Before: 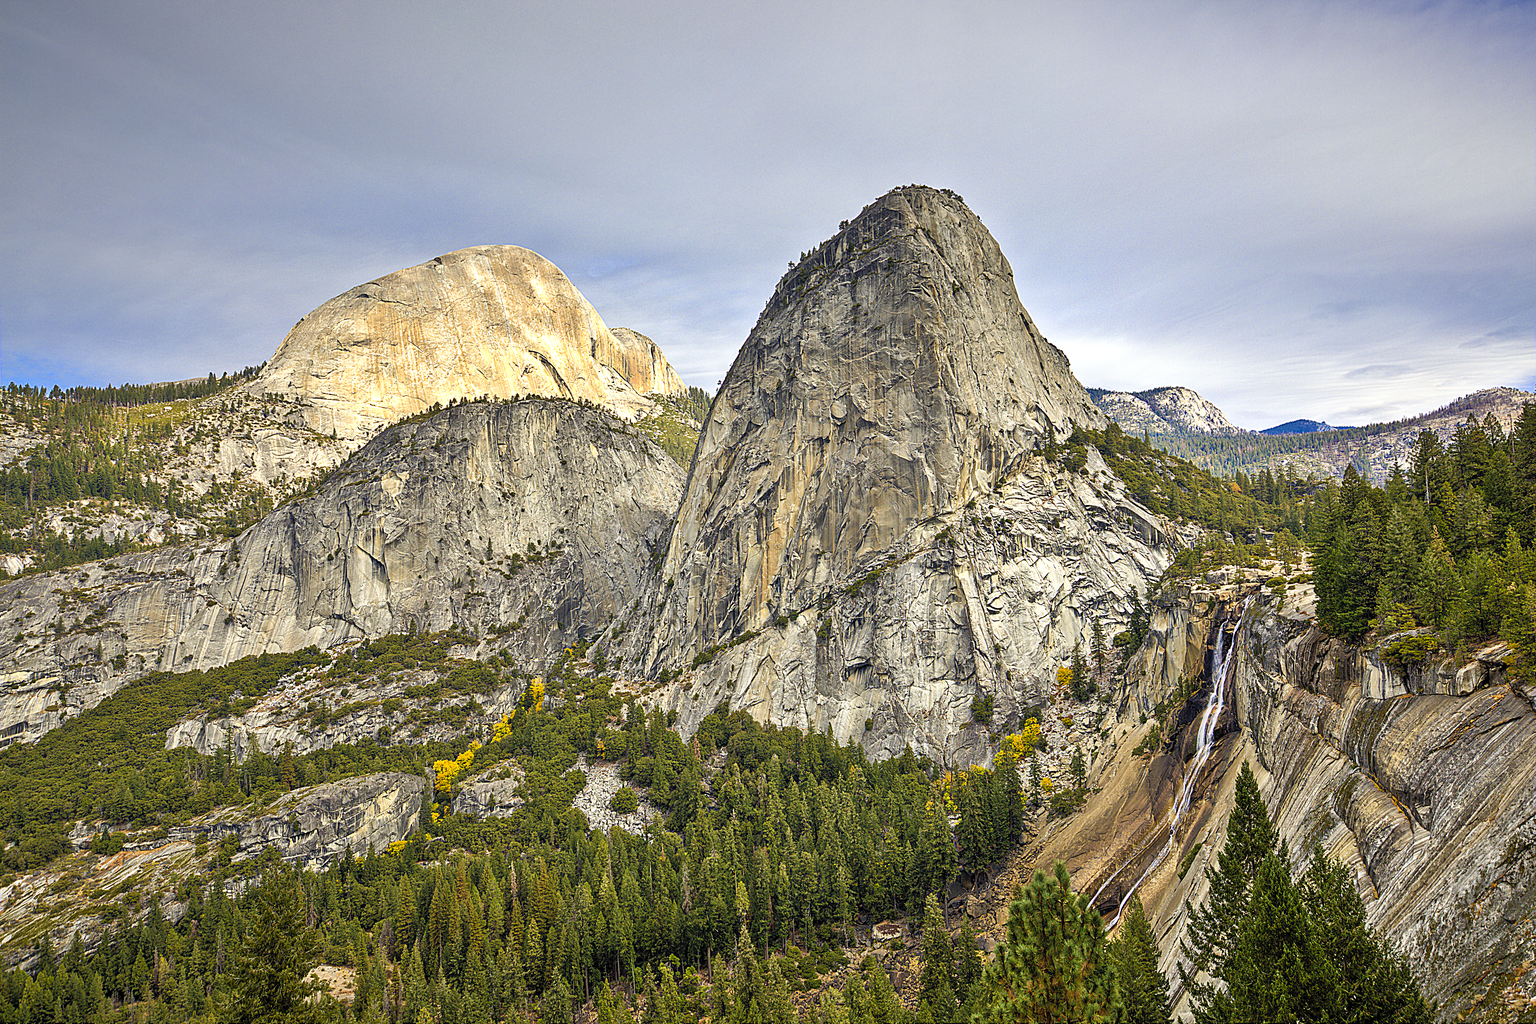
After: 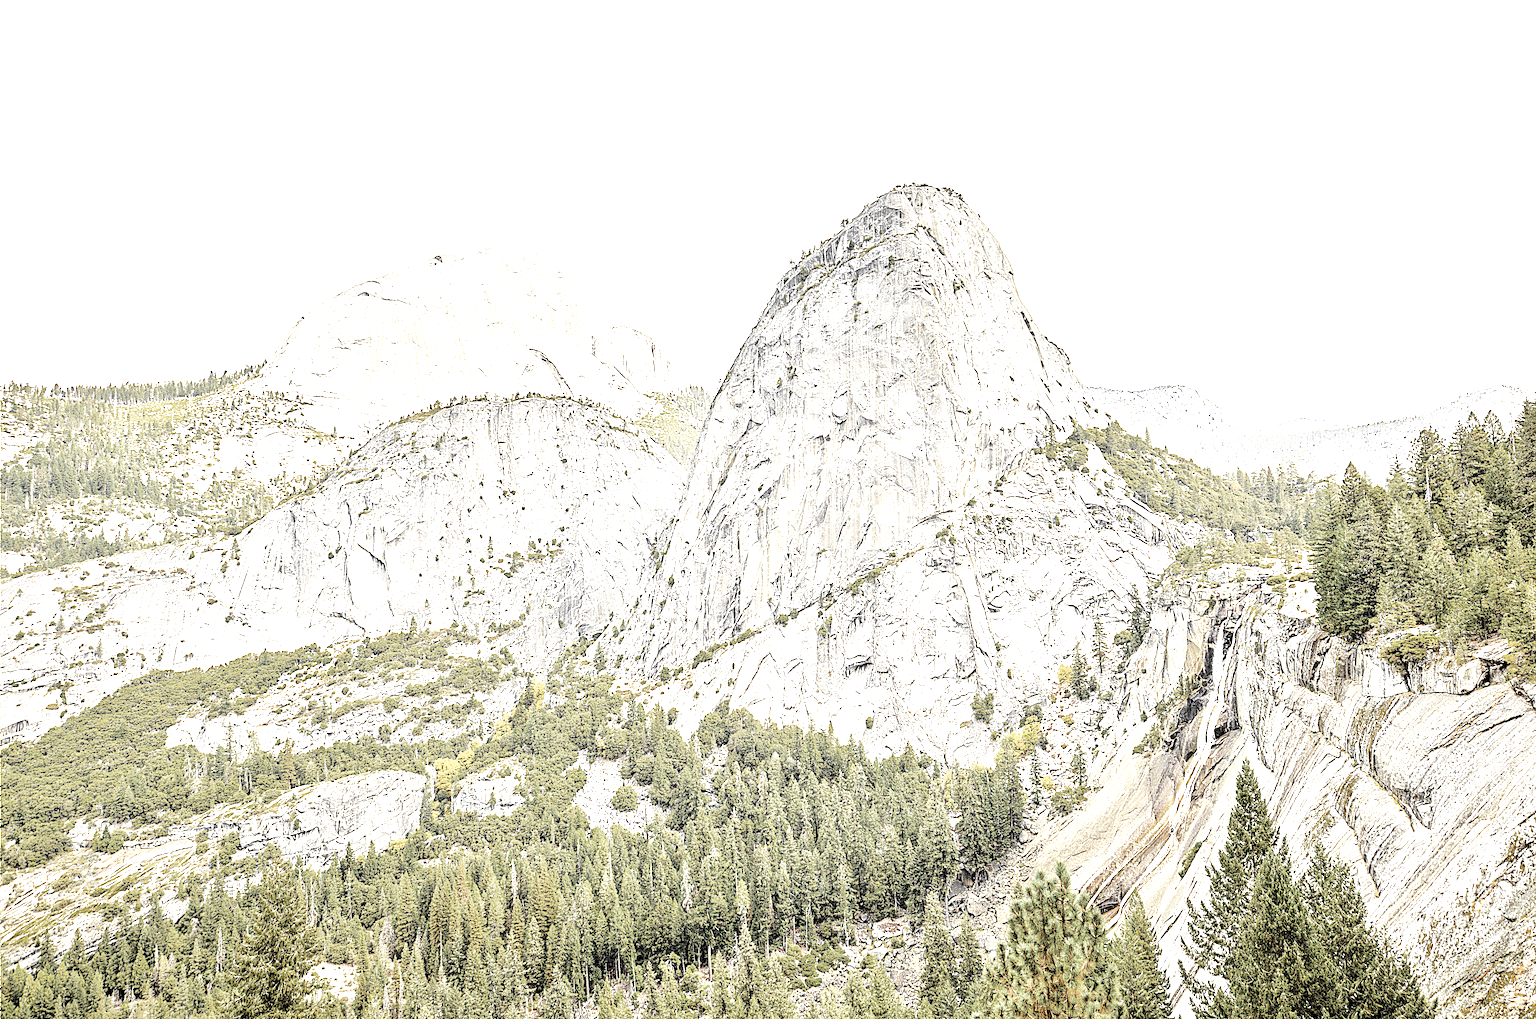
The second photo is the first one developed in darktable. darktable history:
base curve: curves: ch0 [(0, 0) (0.04, 0.03) (0.133, 0.232) (0.448, 0.748) (0.843, 0.968) (1, 1)], preserve colors none
exposure: black level correction 0.001, exposure 1.652 EV, compensate exposure bias true, compensate highlight preservation false
color zones: curves: ch0 [(0, 0.613) (0.01, 0.613) (0.245, 0.448) (0.498, 0.529) (0.642, 0.665) (0.879, 0.777) (0.99, 0.613)]; ch1 [(0, 0.035) (0.121, 0.189) (0.259, 0.197) (0.415, 0.061) (0.589, 0.022) (0.732, 0.022) (0.857, 0.026) (0.991, 0.053)]
color correction: highlights b* -0.057, saturation 0.978
local contrast: highlights 102%, shadows 98%, detail 120%, midtone range 0.2
crop: top 0.217%, bottom 0.204%
contrast brightness saturation: contrast 0.043, saturation 0.159
tone curve: curves: ch0 [(0, 0) (0.003, 0.005) (0.011, 0.016) (0.025, 0.036) (0.044, 0.071) (0.069, 0.112) (0.1, 0.149) (0.136, 0.187) (0.177, 0.228) (0.224, 0.272) (0.277, 0.32) (0.335, 0.374) (0.399, 0.429) (0.468, 0.479) (0.543, 0.538) (0.623, 0.609) (0.709, 0.697) (0.801, 0.789) (0.898, 0.876) (1, 1)], preserve colors none
